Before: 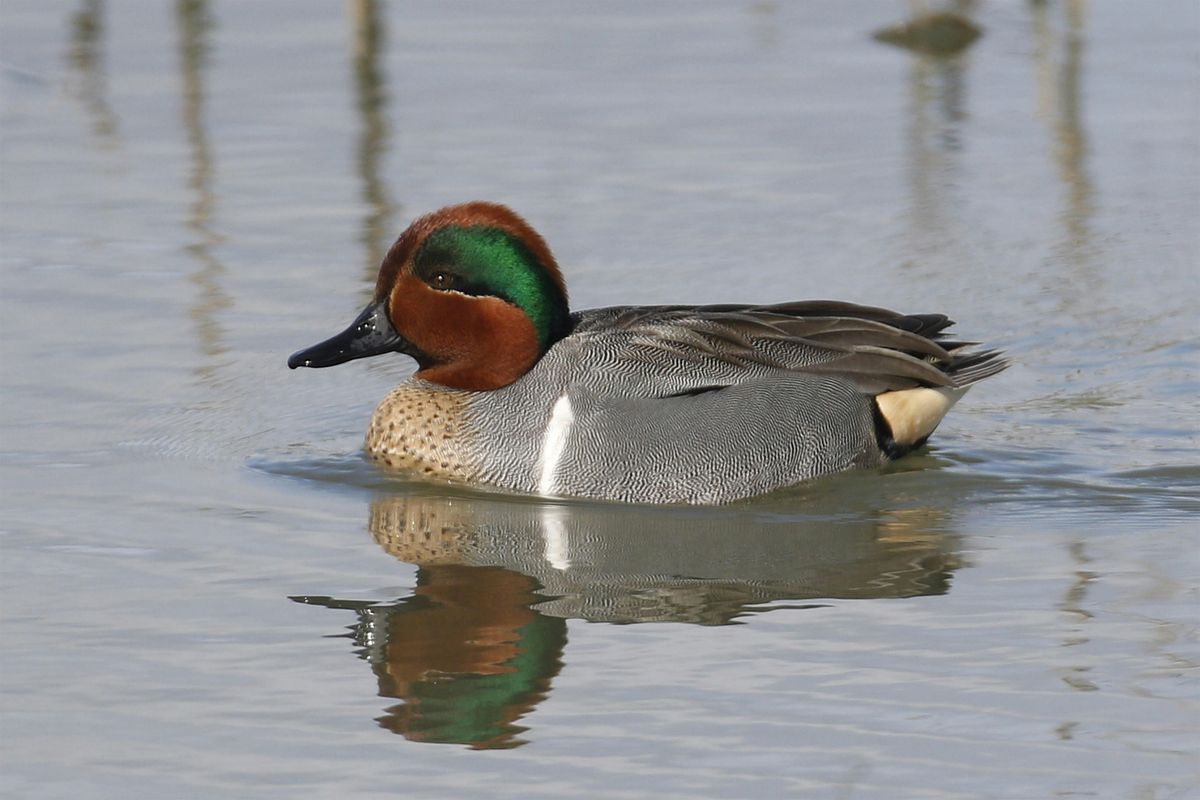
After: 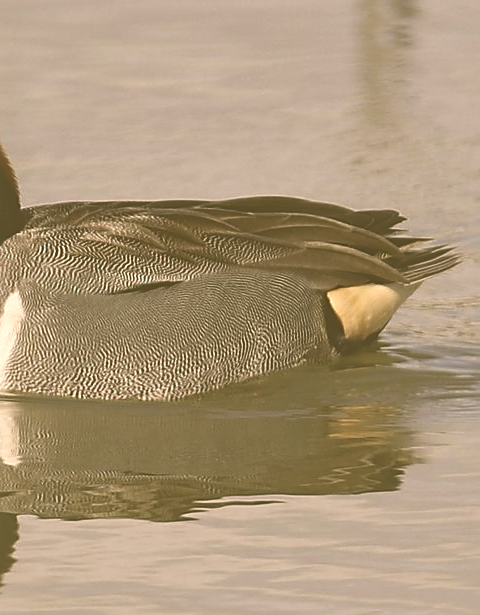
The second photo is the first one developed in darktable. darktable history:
crop: left 45.766%, top 13.009%, right 14.166%, bottom 10.068%
sharpen: on, module defaults
tone equalizer: smoothing diameter 24.81%, edges refinement/feathering 14.97, preserve details guided filter
exposure: black level correction -0.086, compensate highlight preservation false
color correction: highlights a* 8.42, highlights b* 15.18, shadows a* -0.68, shadows b* 26.5
levels: black 0.057%
local contrast: mode bilateral grid, contrast 21, coarseness 51, detail 119%, midtone range 0.2
